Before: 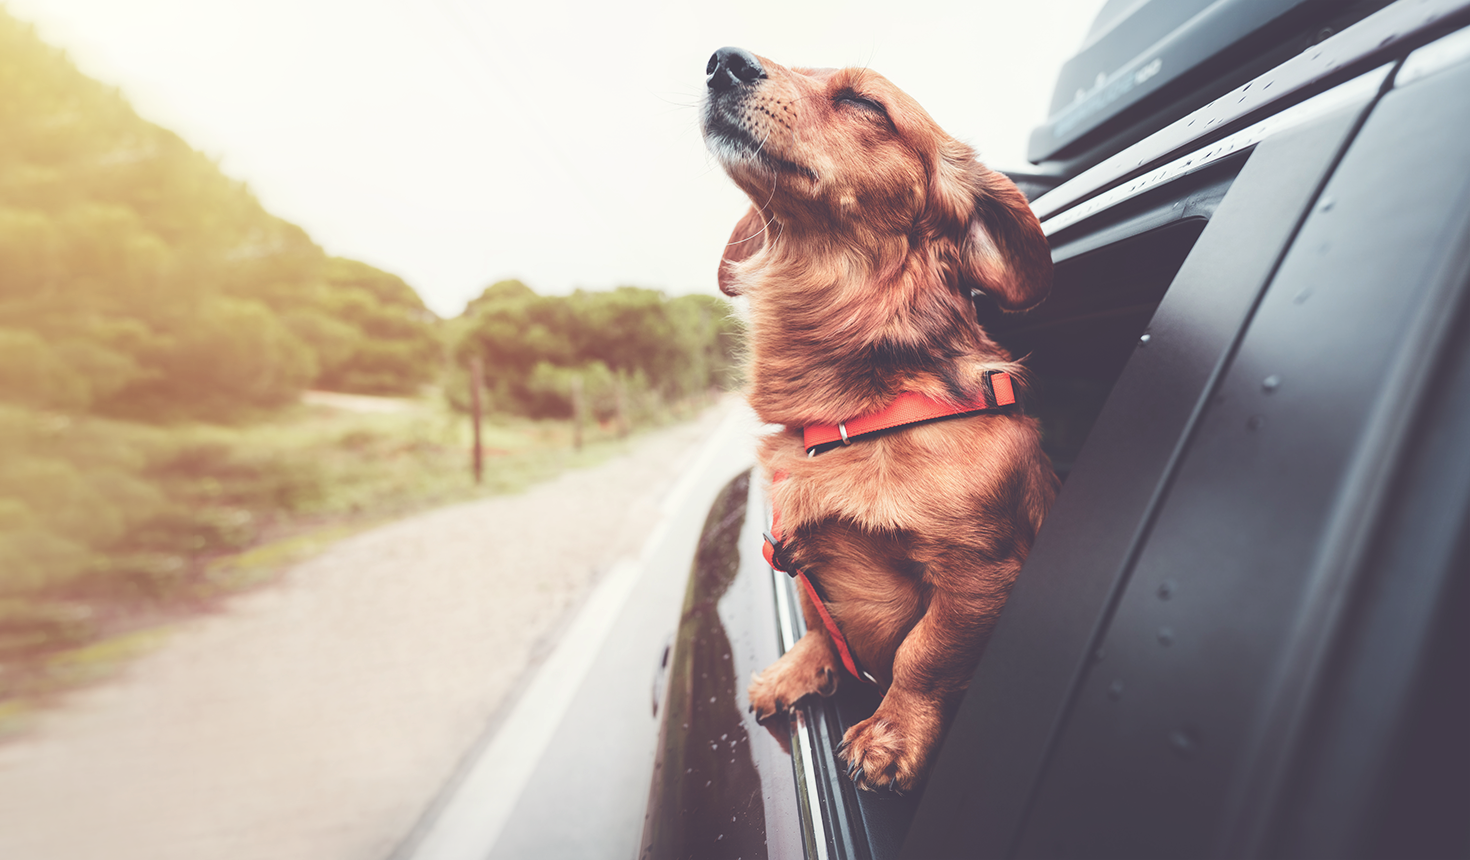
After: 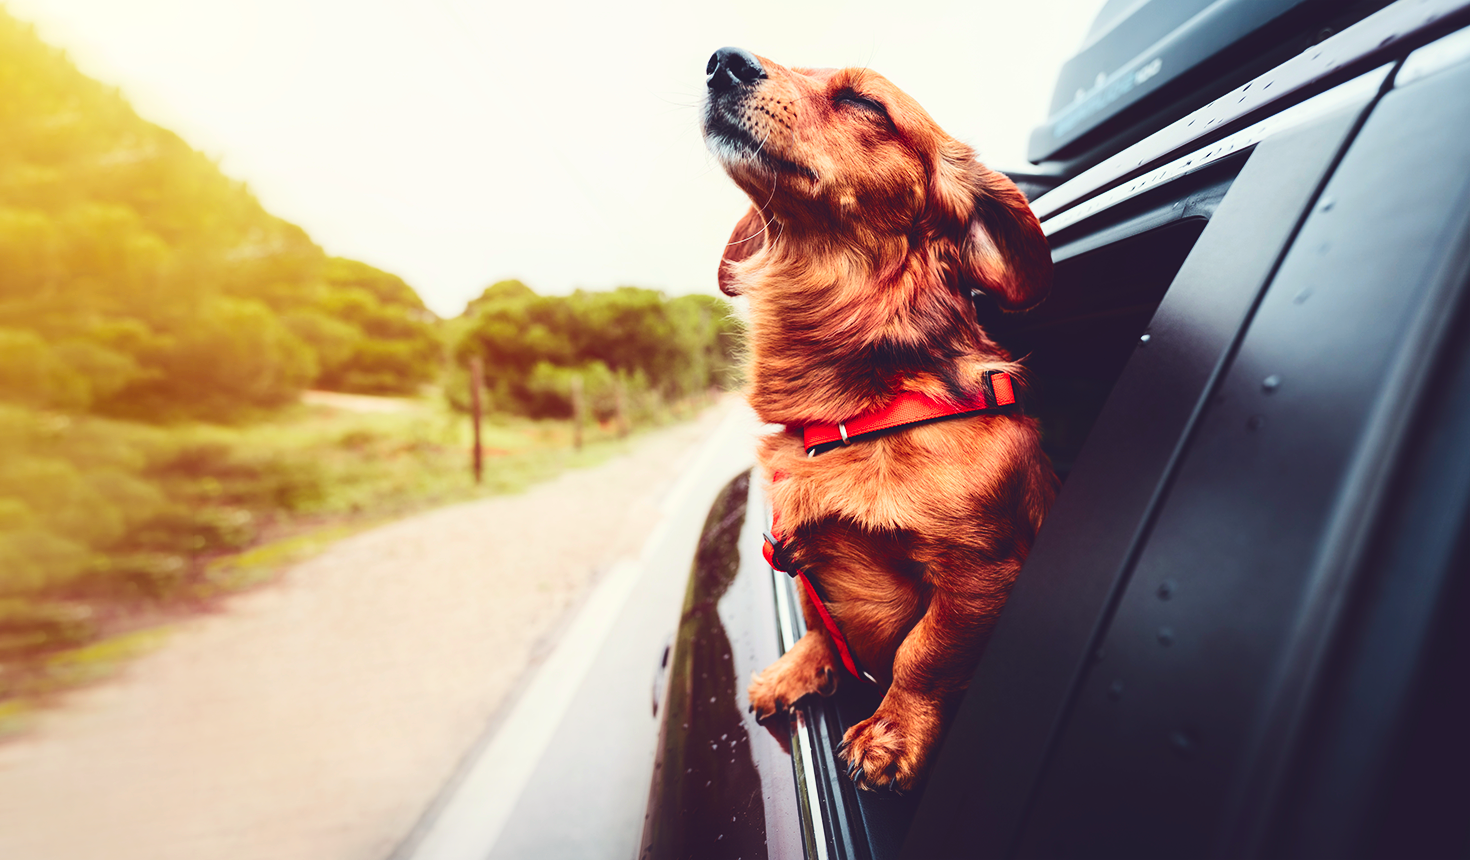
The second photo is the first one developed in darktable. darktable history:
color balance rgb: perceptual saturation grading › global saturation 30.706%, global vibrance 20%
contrast brightness saturation: contrast 0.215, brightness -0.188, saturation 0.24
